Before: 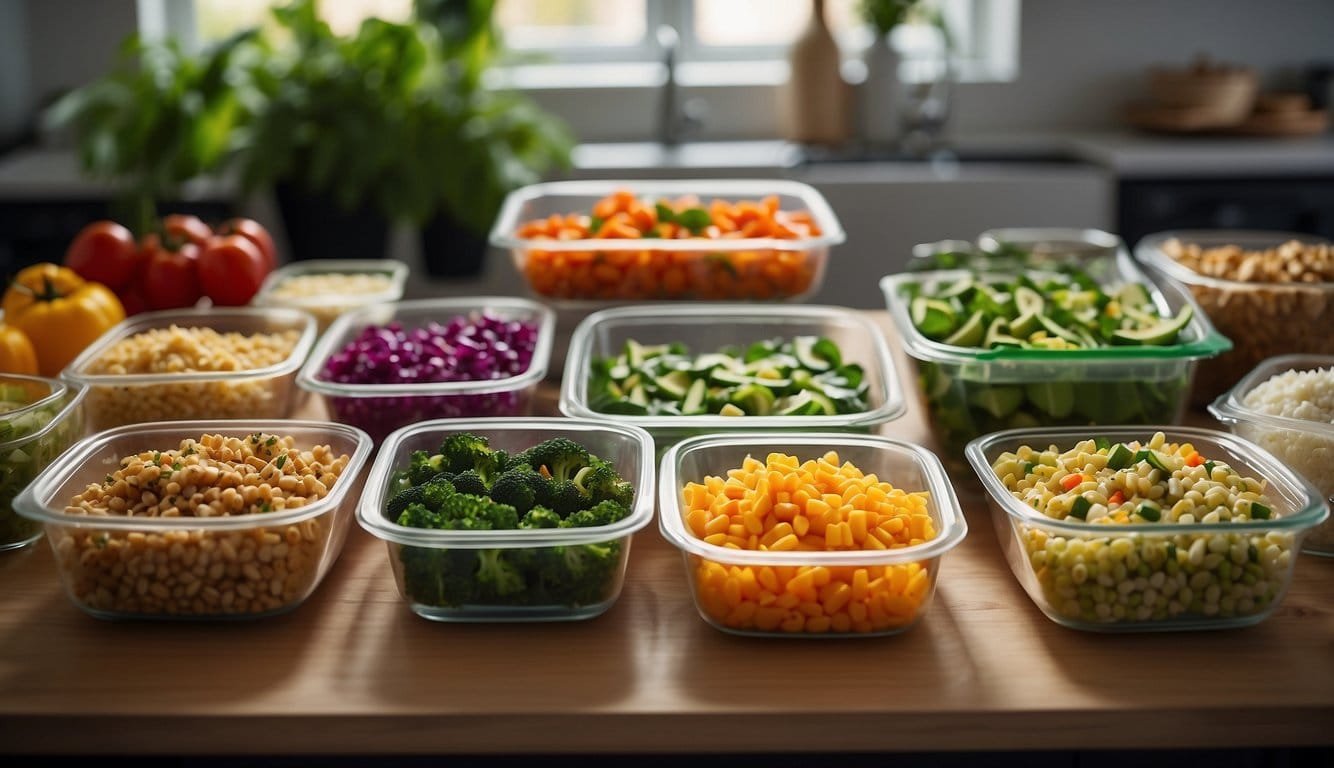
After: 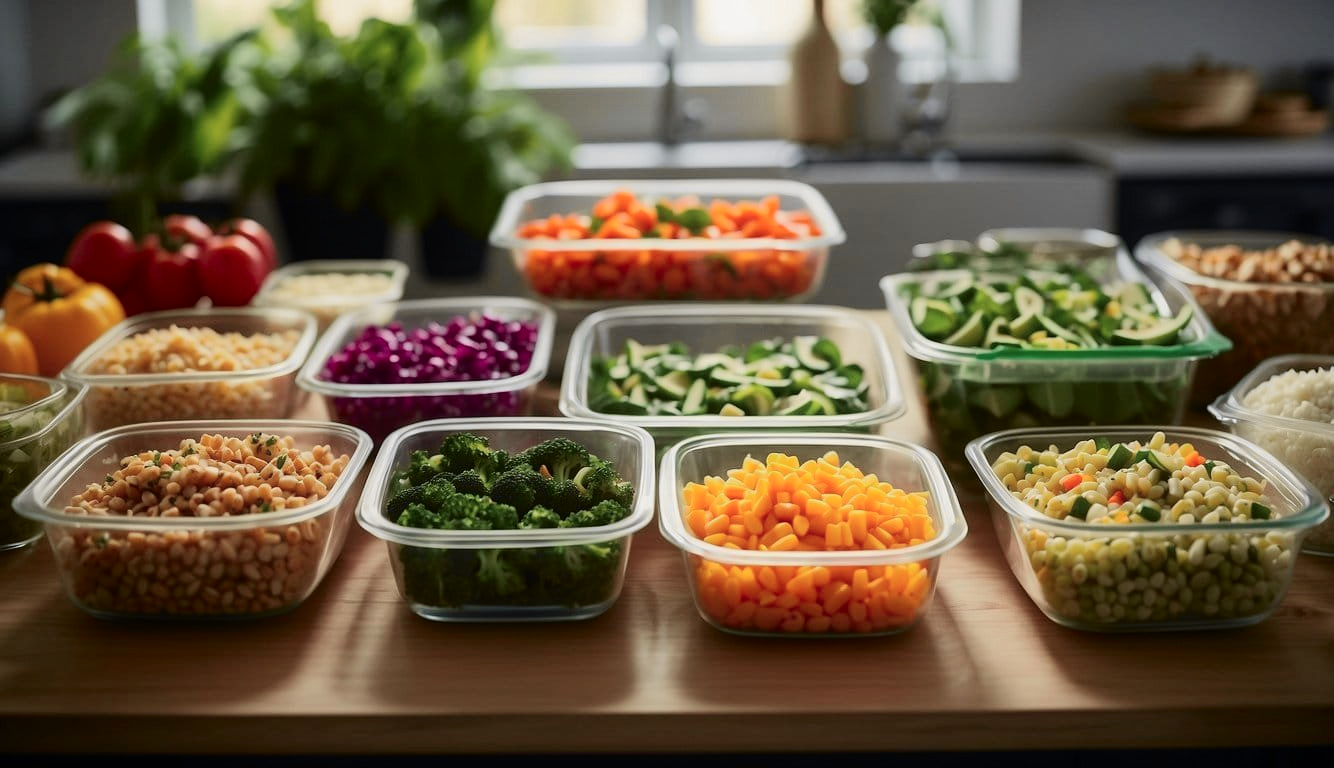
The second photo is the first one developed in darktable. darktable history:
white balance: emerald 1
tone curve: curves: ch0 [(0.003, 0) (0.066, 0.031) (0.163, 0.112) (0.264, 0.238) (0.395, 0.408) (0.517, 0.56) (0.684, 0.734) (0.791, 0.814) (1, 1)]; ch1 [(0, 0) (0.164, 0.115) (0.337, 0.332) (0.39, 0.398) (0.464, 0.461) (0.501, 0.5) (0.507, 0.5) (0.534, 0.532) (0.577, 0.59) (0.652, 0.681) (0.733, 0.749) (0.811, 0.796) (1, 1)]; ch2 [(0, 0) (0.337, 0.382) (0.464, 0.476) (0.501, 0.5) (0.527, 0.54) (0.551, 0.565) (0.6, 0.59) (0.687, 0.675) (1, 1)], color space Lab, independent channels, preserve colors none
contrast equalizer: octaves 7, y [[0.6 ×6], [0.55 ×6], [0 ×6], [0 ×6], [0 ×6]], mix -0.3
